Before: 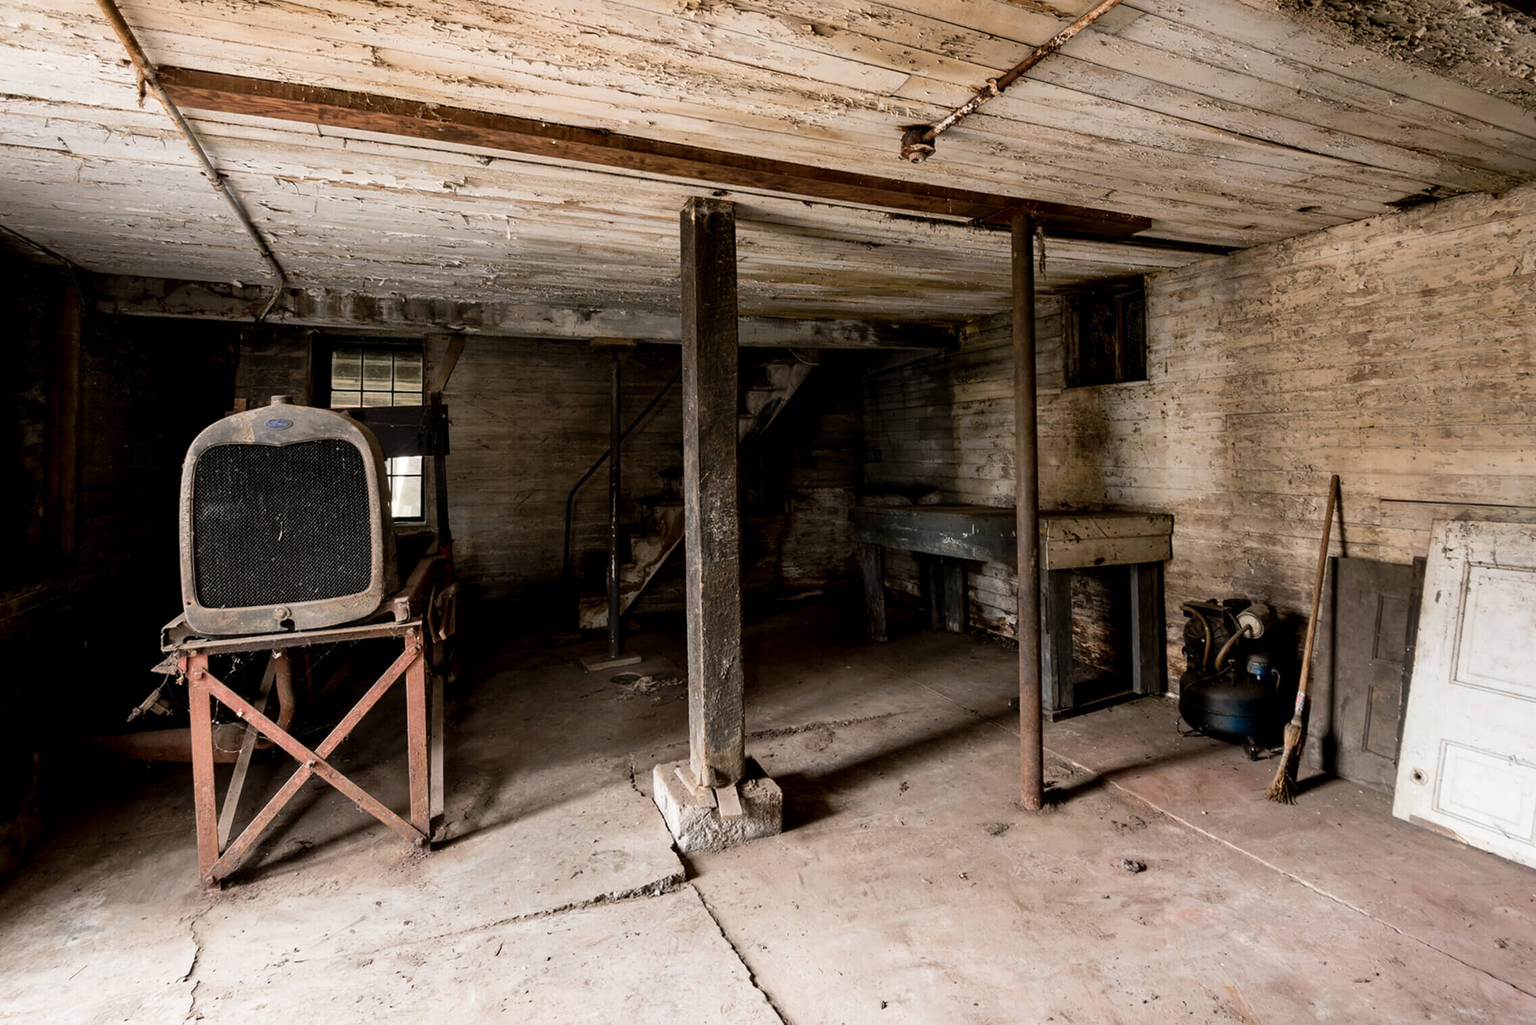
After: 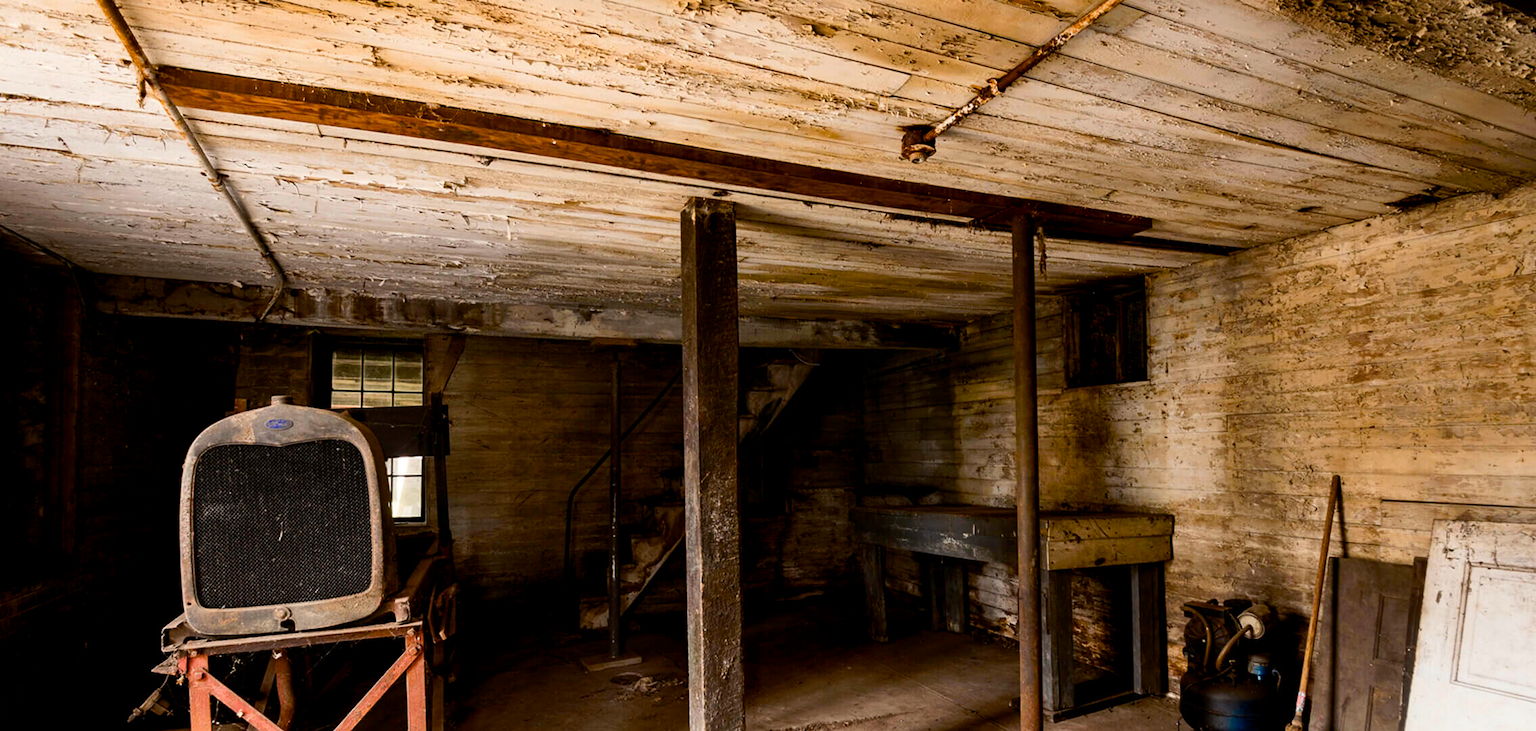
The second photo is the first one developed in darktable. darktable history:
crop: right 0.001%, bottom 28.608%
color balance rgb: power › chroma 0.32%, power › hue 22.55°, perceptual saturation grading › global saturation 35.792%, perceptual saturation grading › shadows 34.796%, global vibrance 15.687%
contrast brightness saturation: contrast 0.146, brightness -0.01, saturation 0.1
